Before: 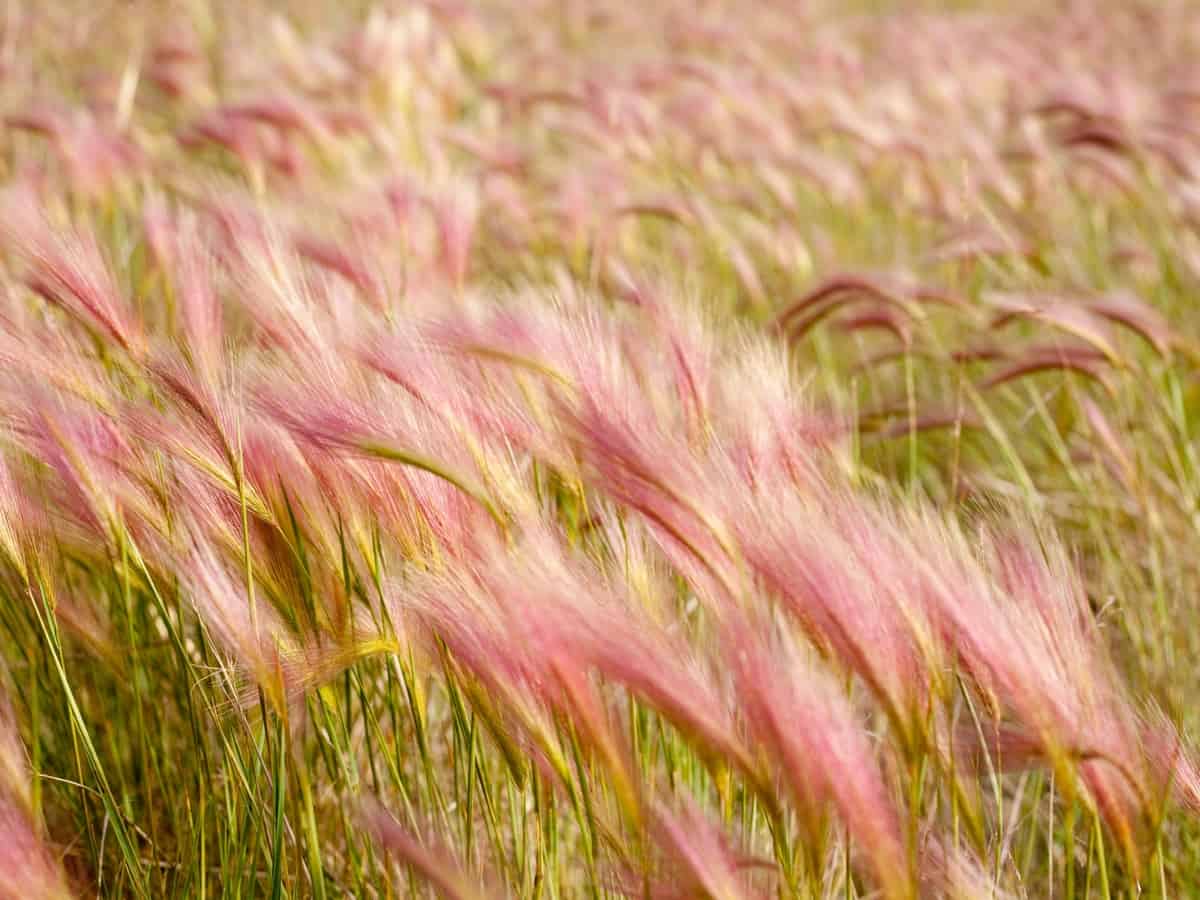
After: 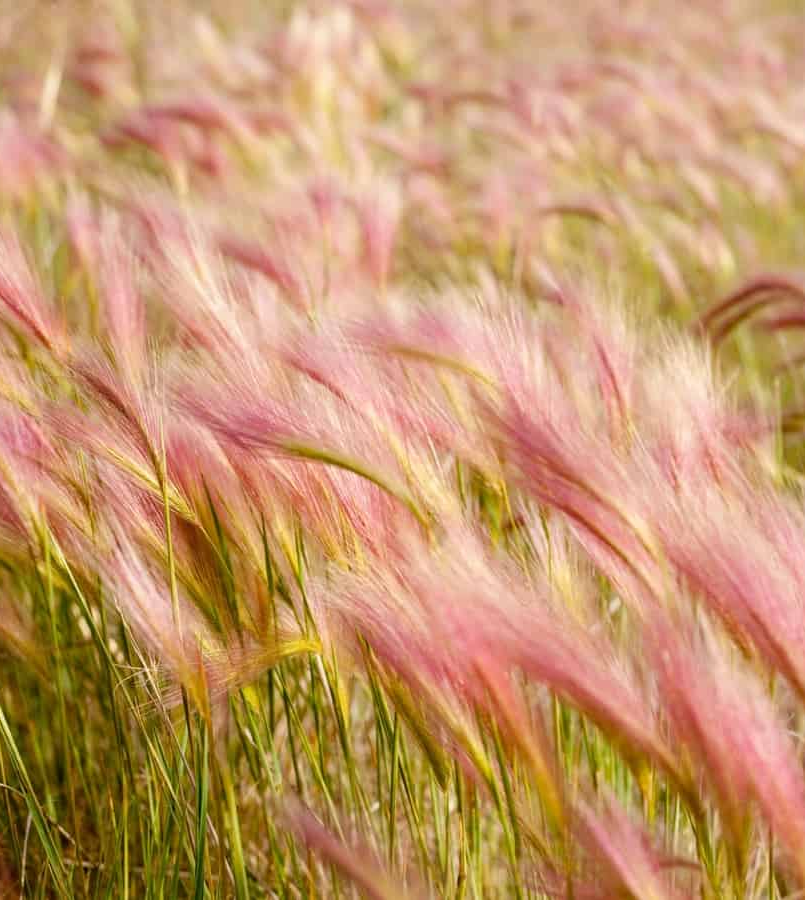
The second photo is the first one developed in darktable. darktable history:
crop and rotate: left 6.448%, right 26.439%
